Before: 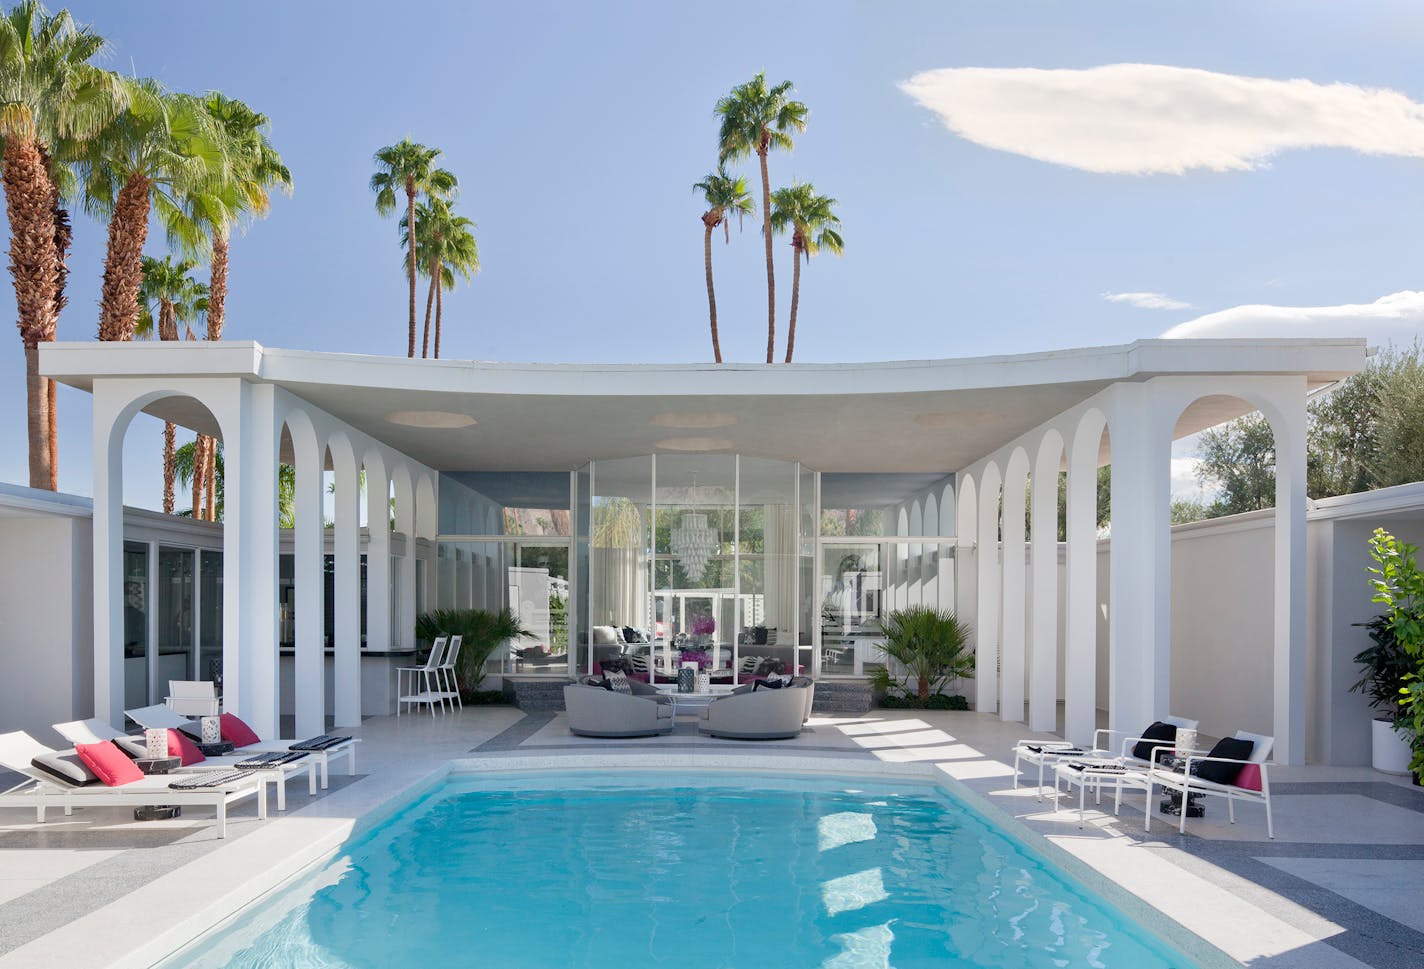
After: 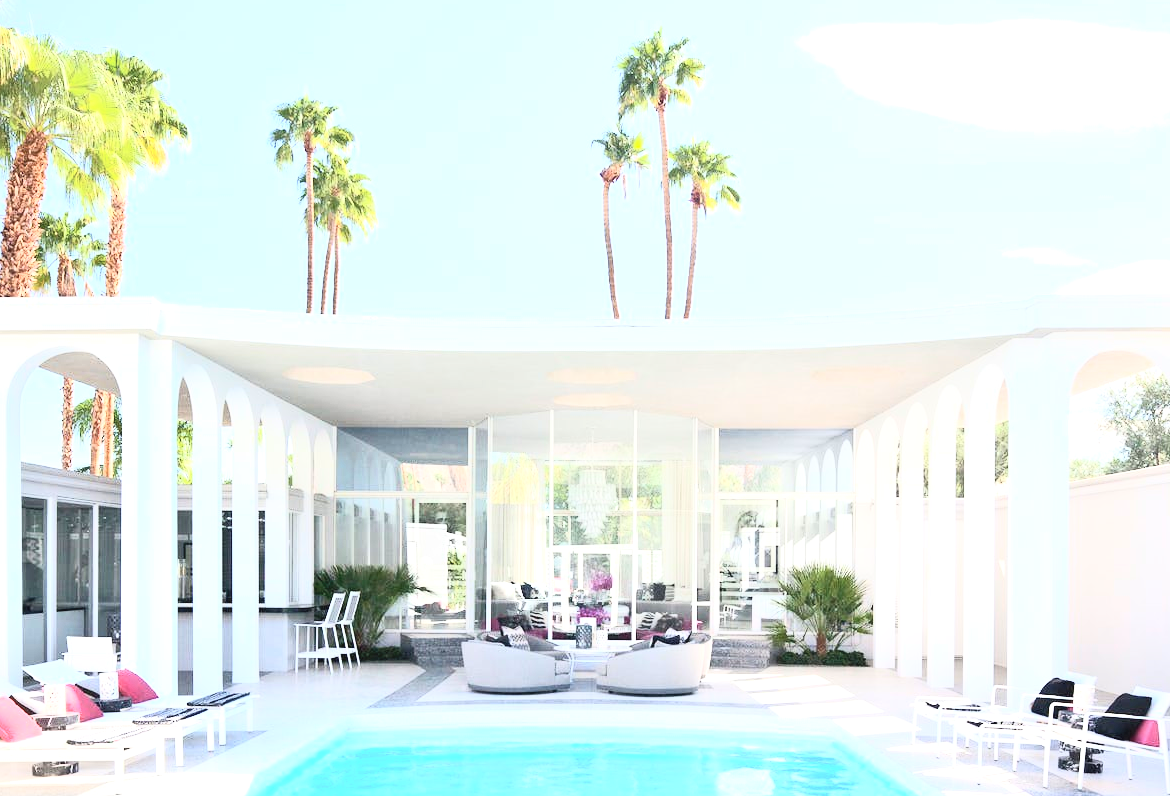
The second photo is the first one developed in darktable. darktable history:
crop and rotate: left 7.196%, top 4.574%, right 10.605%, bottom 13.178%
exposure: black level correction 0, exposure 1.1 EV, compensate exposure bias true, compensate highlight preservation false
contrast brightness saturation: contrast 0.39, brightness 0.53
